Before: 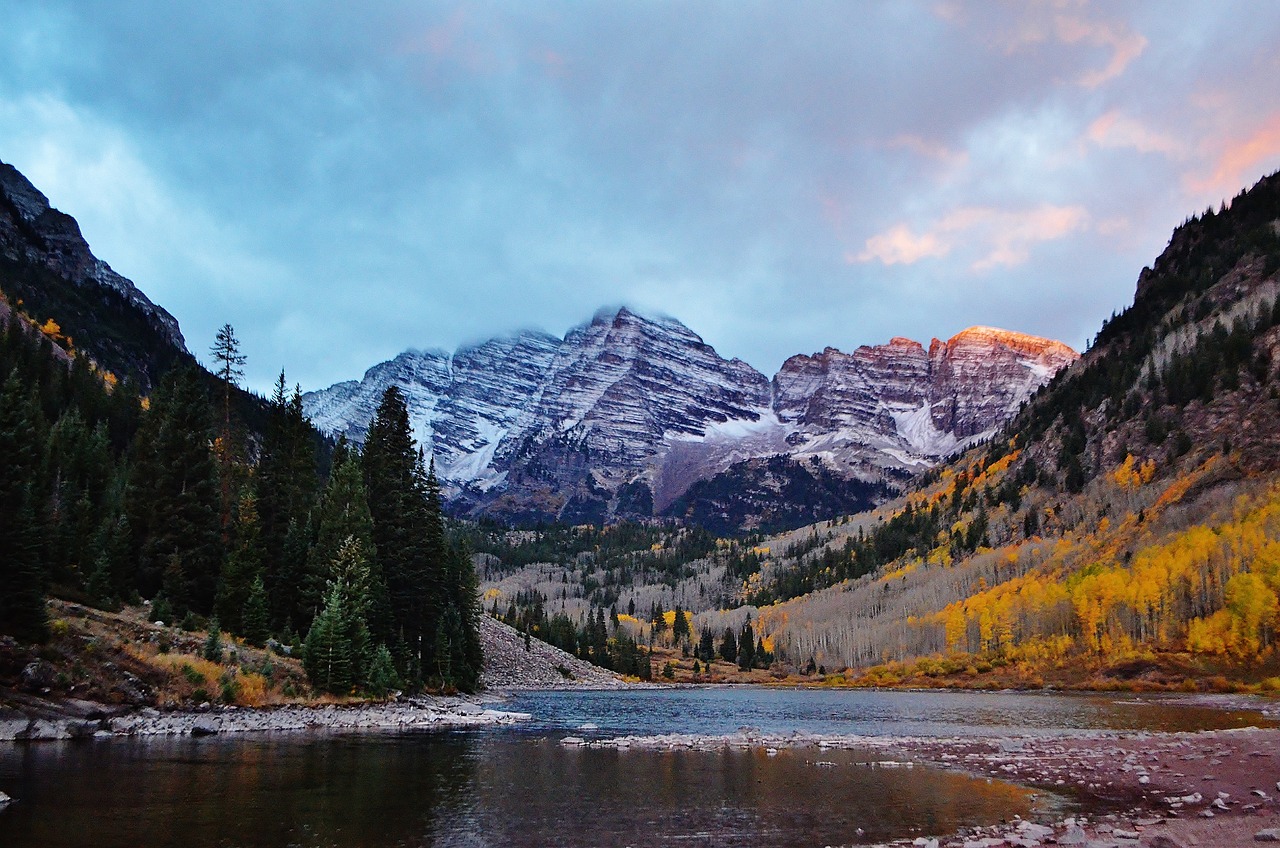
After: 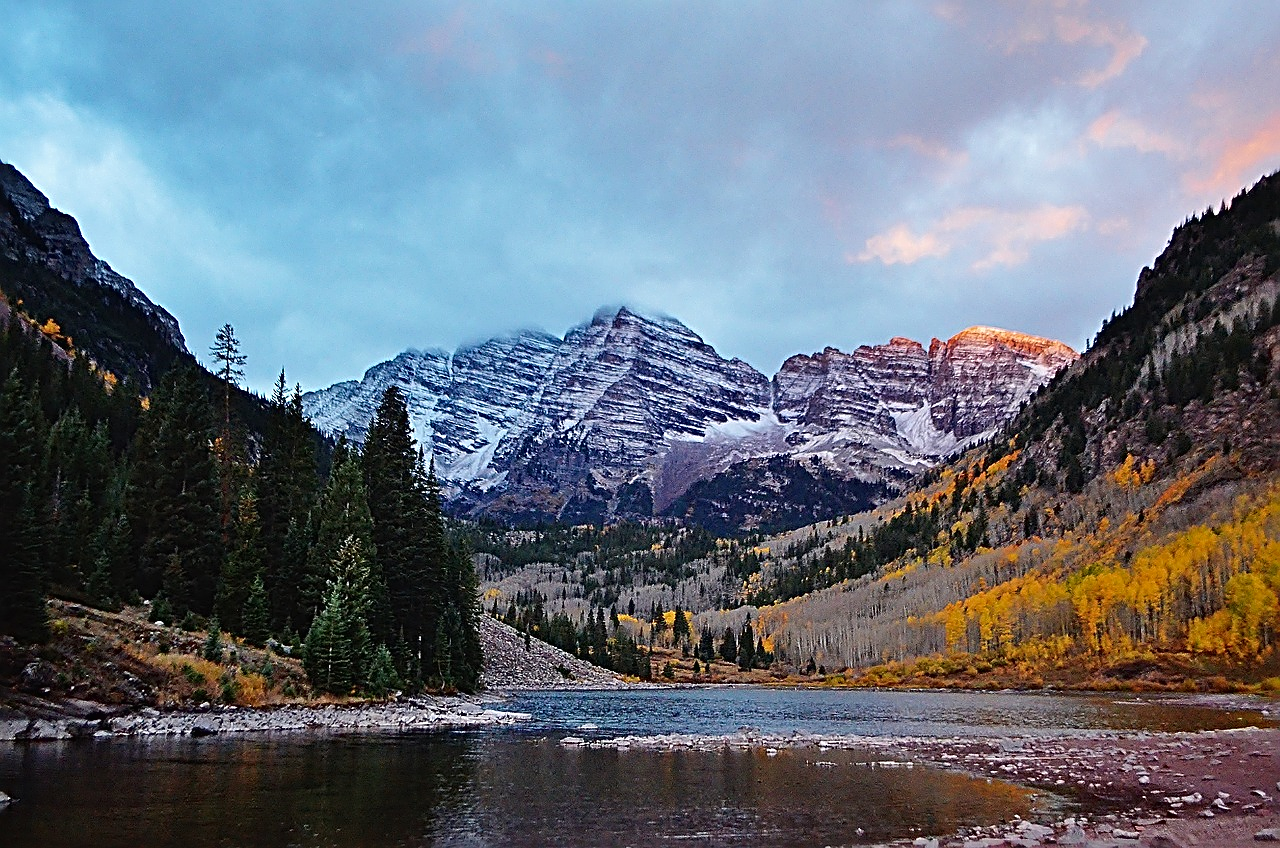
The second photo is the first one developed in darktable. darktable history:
contrast brightness saturation: contrast -0.02, brightness -0.01, saturation 0.03
sharpen: radius 3.025, amount 0.757
